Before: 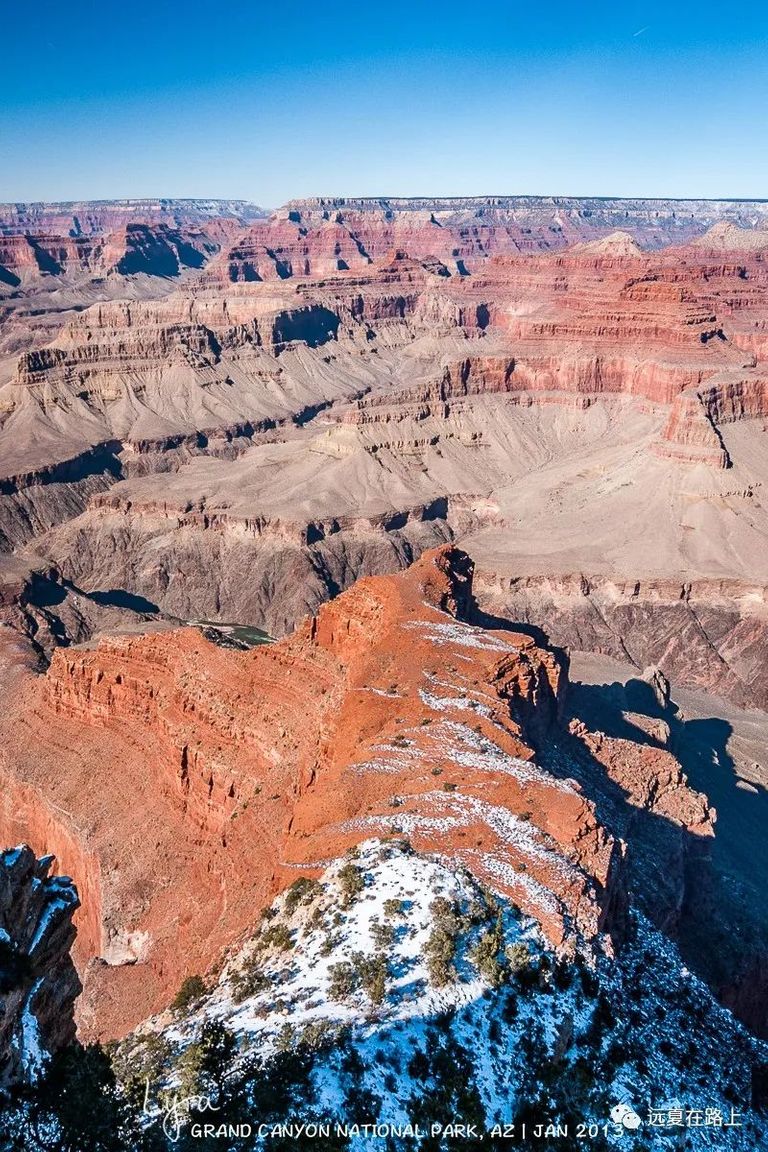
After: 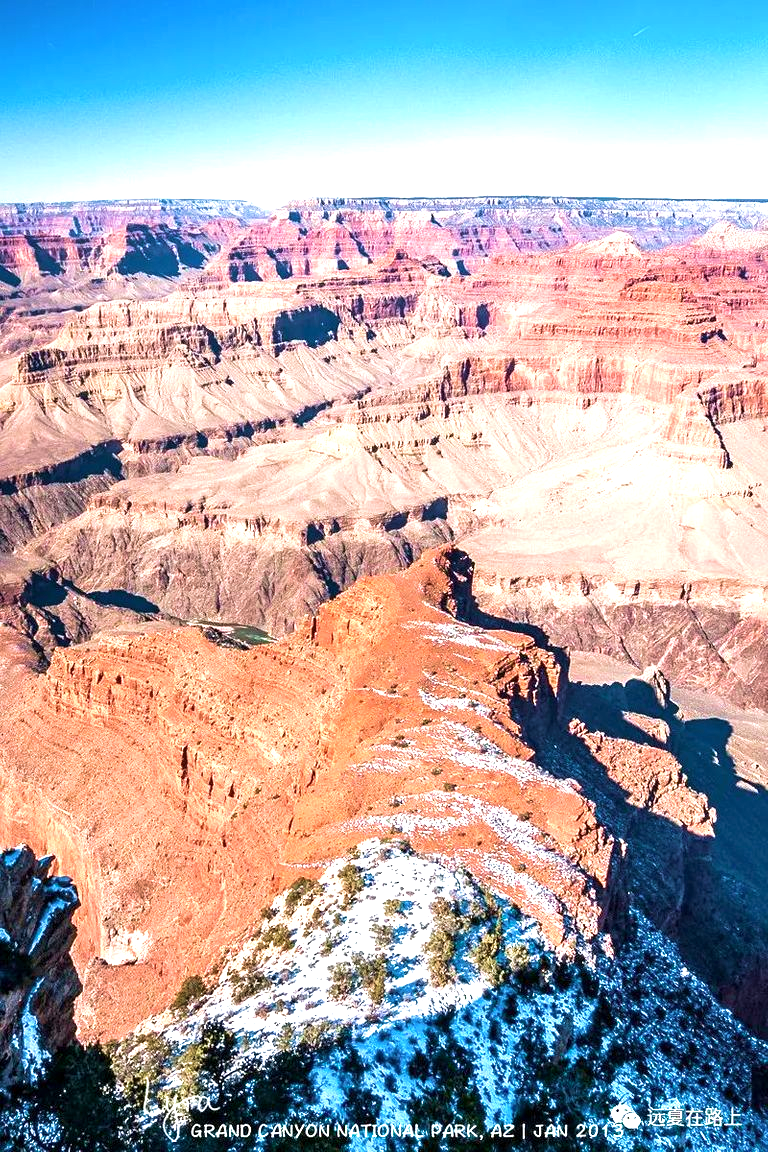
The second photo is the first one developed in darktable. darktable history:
velvia: strength 50%
color balance rgb: linear chroma grading › global chroma 1.5%, linear chroma grading › mid-tones -1%, perceptual saturation grading › global saturation -3%, perceptual saturation grading › shadows -2%
exposure: black level correction 0.001, exposure 0.955 EV, compensate exposure bias true, compensate highlight preservation false
